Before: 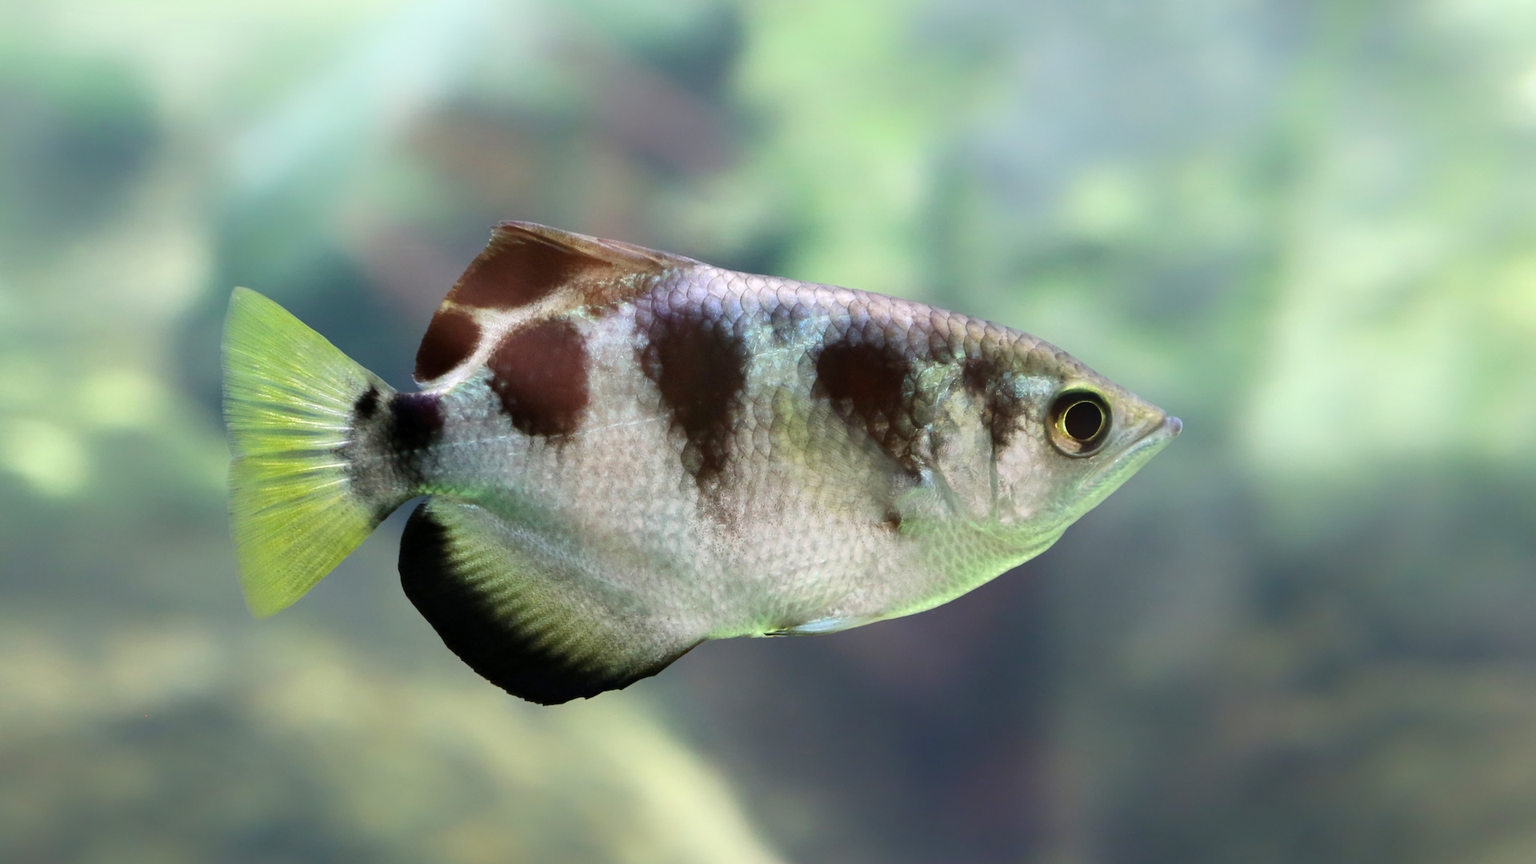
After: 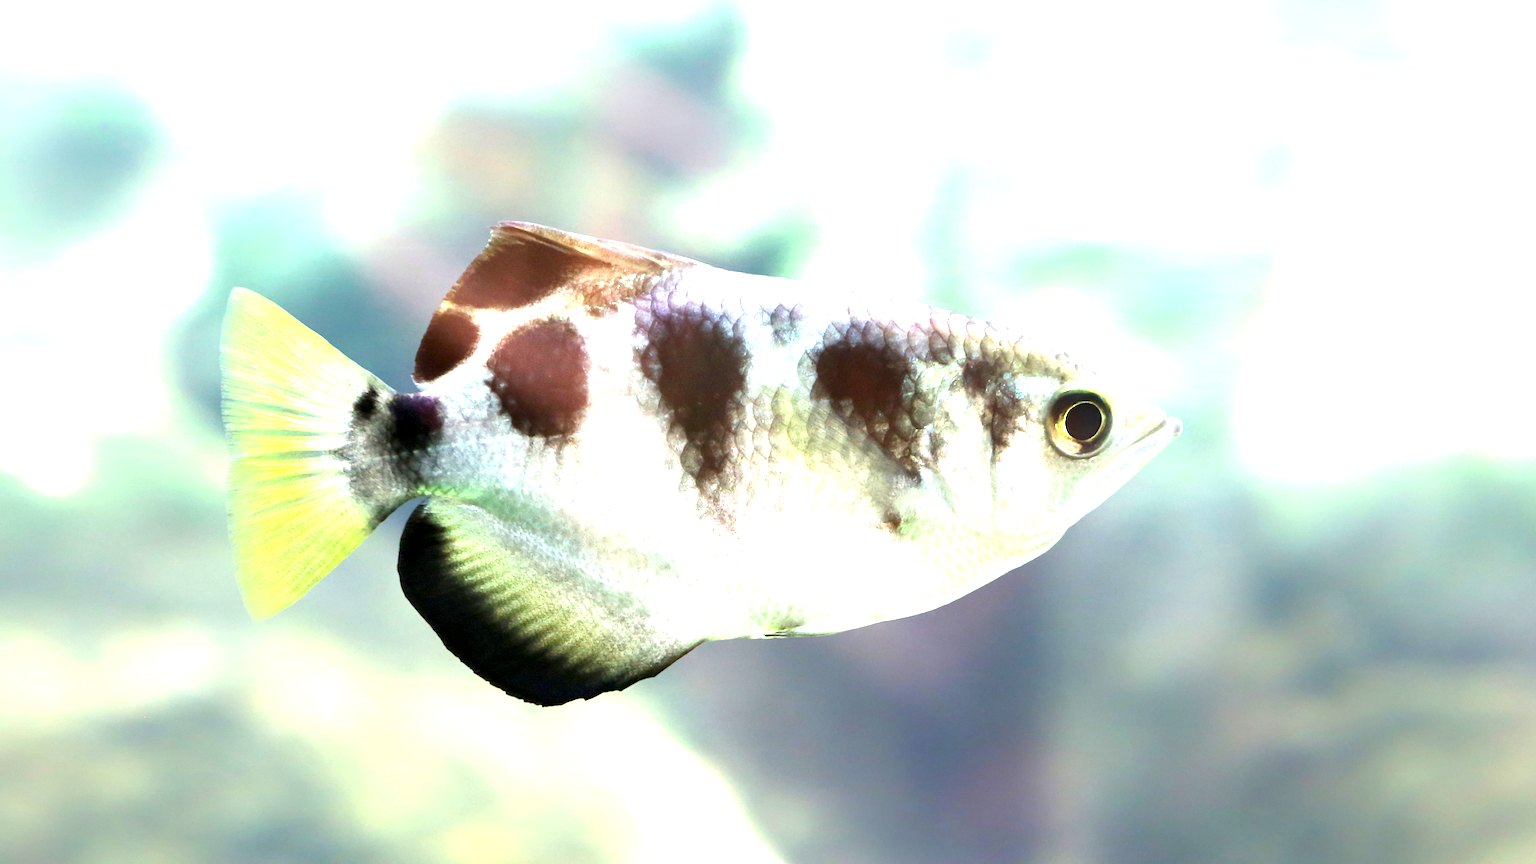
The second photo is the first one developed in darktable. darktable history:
exposure: black level correction 0.001, exposure 1.735 EV, compensate highlight preservation false
crop and rotate: left 0.126%
